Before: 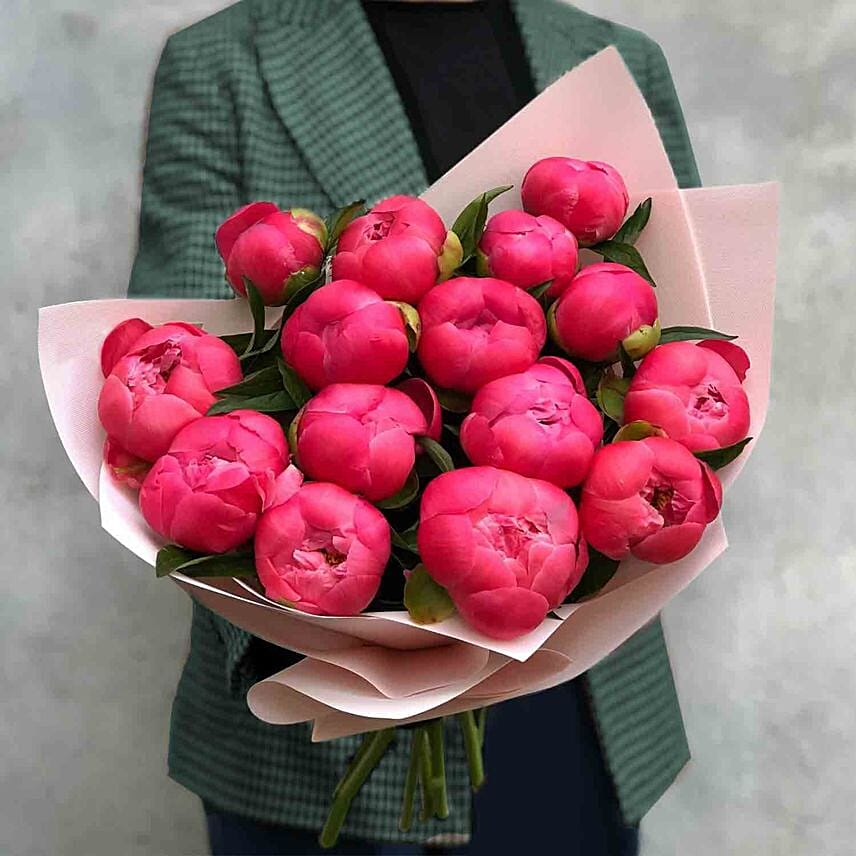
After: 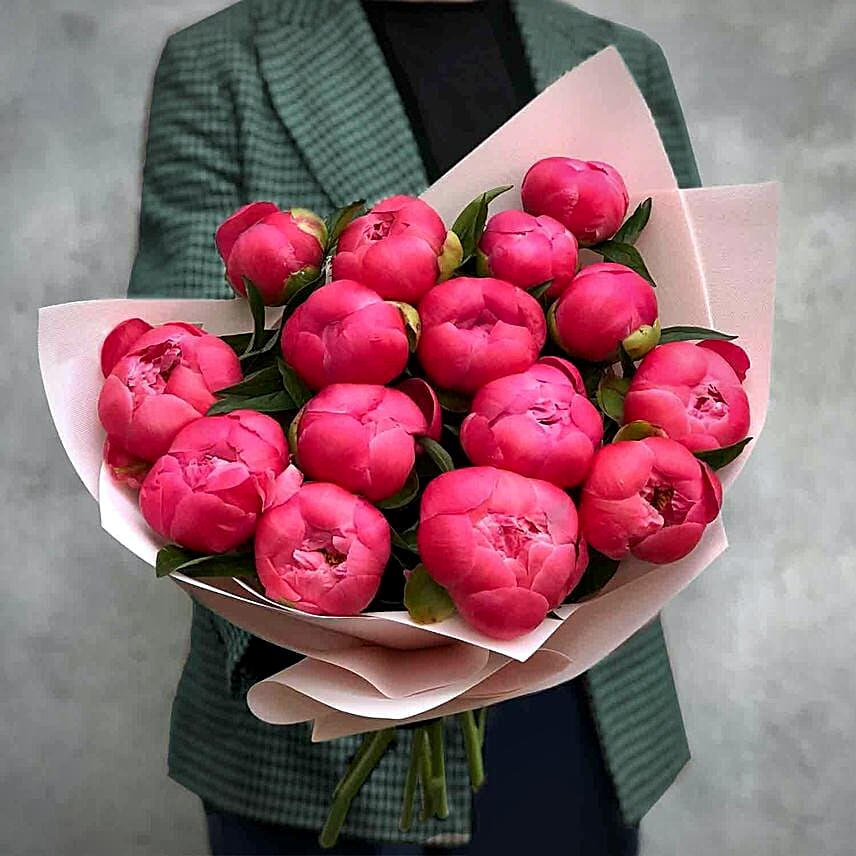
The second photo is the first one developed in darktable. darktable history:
vignetting: fall-off radius 60.92%
sharpen: amount 0.2
white balance: red 0.986, blue 1.01
local contrast: mode bilateral grid, contrast 20, coarseness 50, detail 132%, midtone range 0.2
